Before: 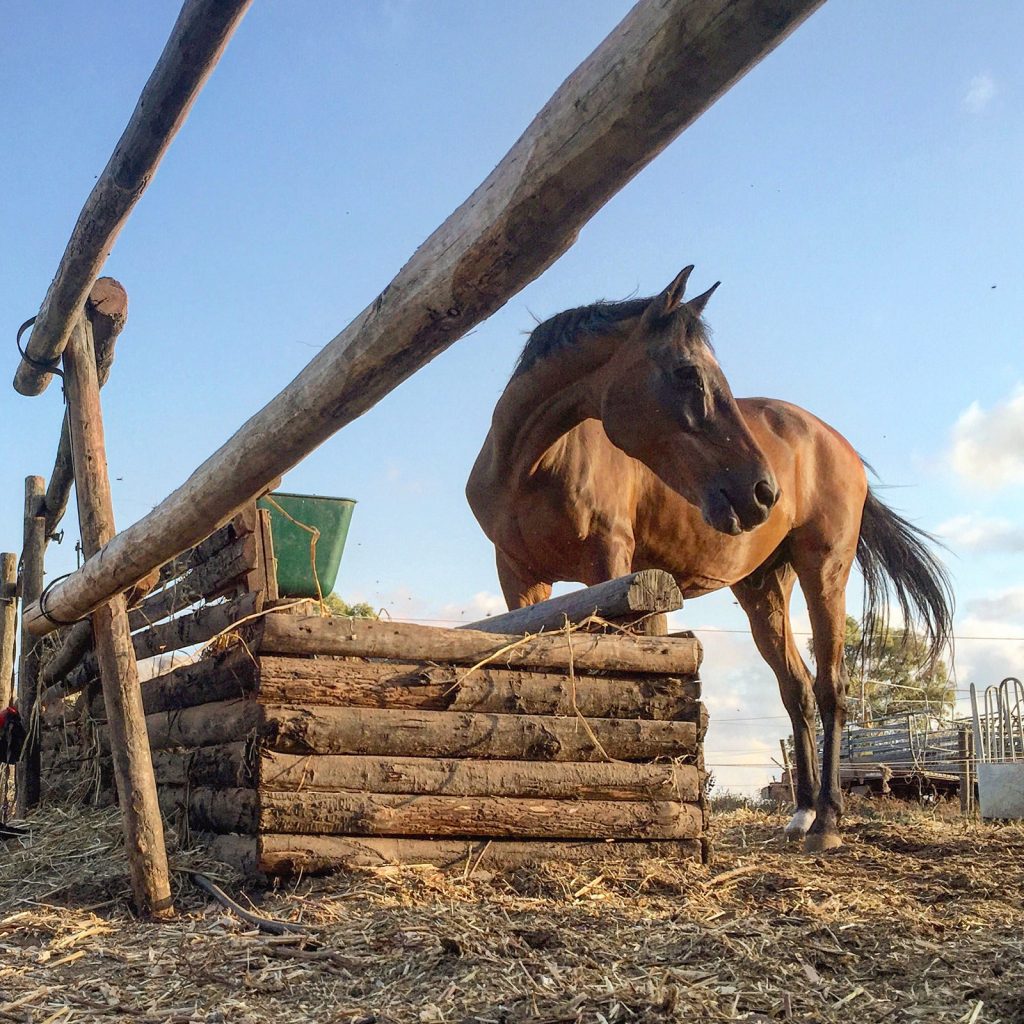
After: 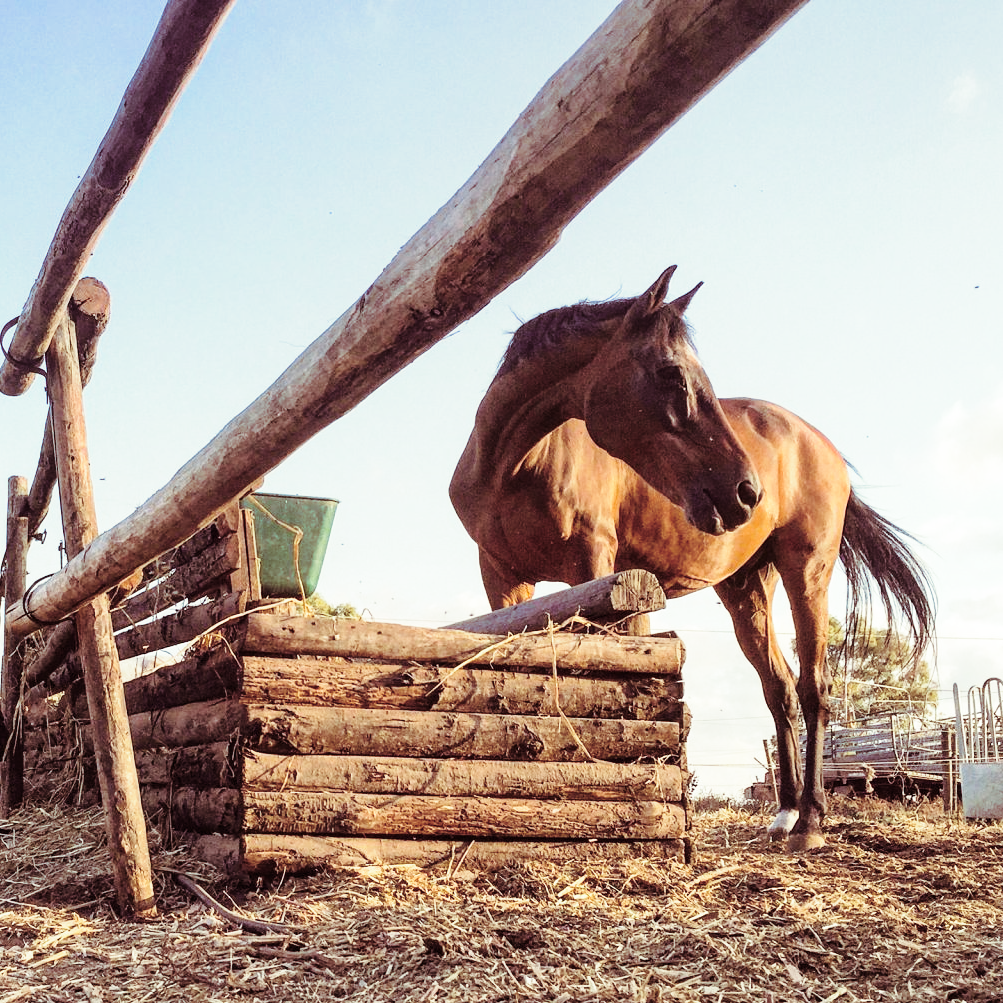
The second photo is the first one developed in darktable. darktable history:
crop: left 1.743%, right 0.268%, bottom 2.011%
split-toning: on, module defaults
base curve: curves: ch0 [(0, 0) (0.028, 0.03) (0.121, 0.232) (0.46, 0.748) (0.859, 0.968) (1, 1)], preserve colors none
